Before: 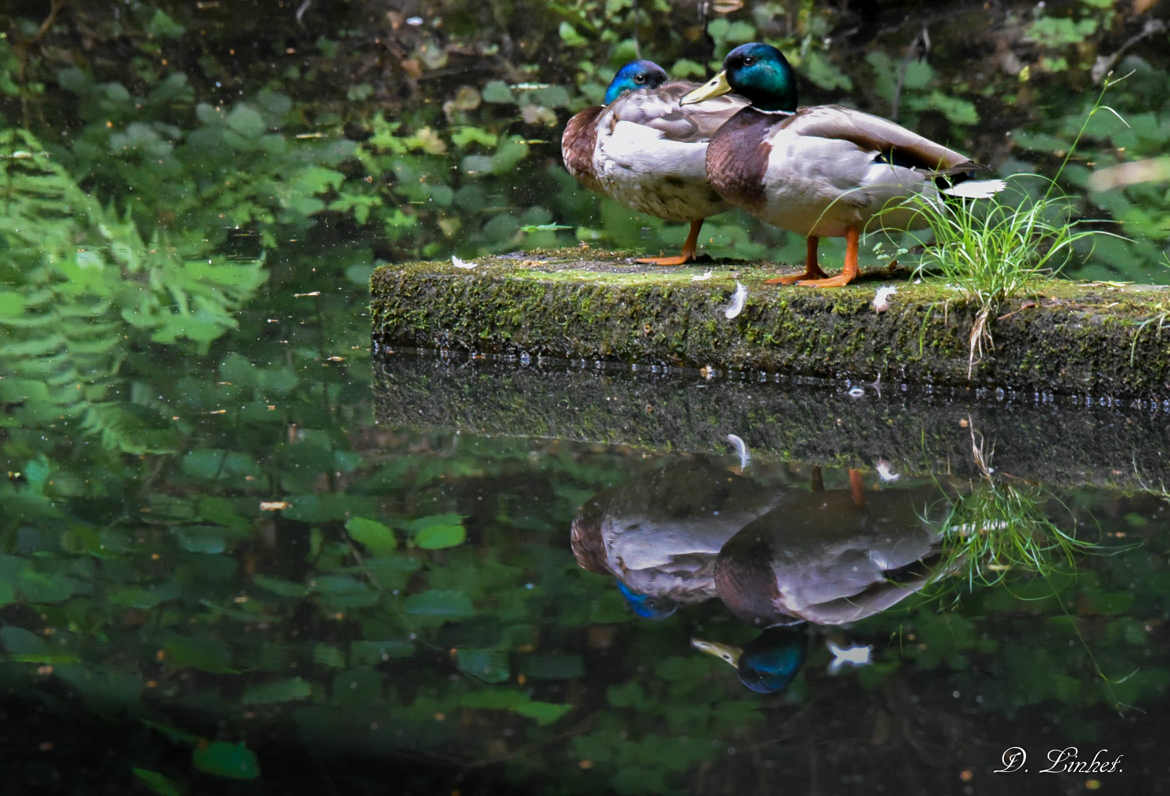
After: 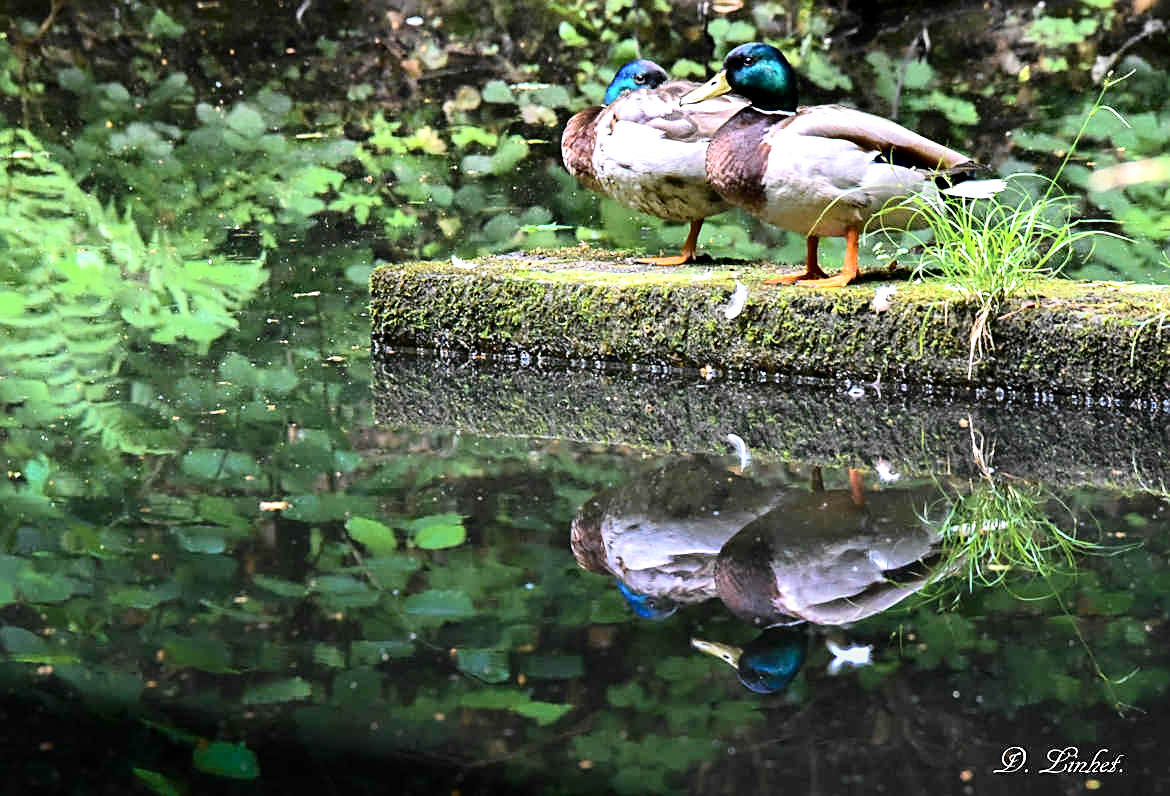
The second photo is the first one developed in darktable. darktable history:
tone curve: curves: ch0 [(0.021, 0) (0.104, 0.052) (0.496, 0.526) (0.737, 0.783) (1, 1)], color space Lab, independent channels, preserve colors none
contrast brightness saturation: contrast 0.151, brightness 0.043
exposure: exposure 1.001 EV, compensate exposure bias true, compensate highlight preservation false
sharpen: on, module defaults
